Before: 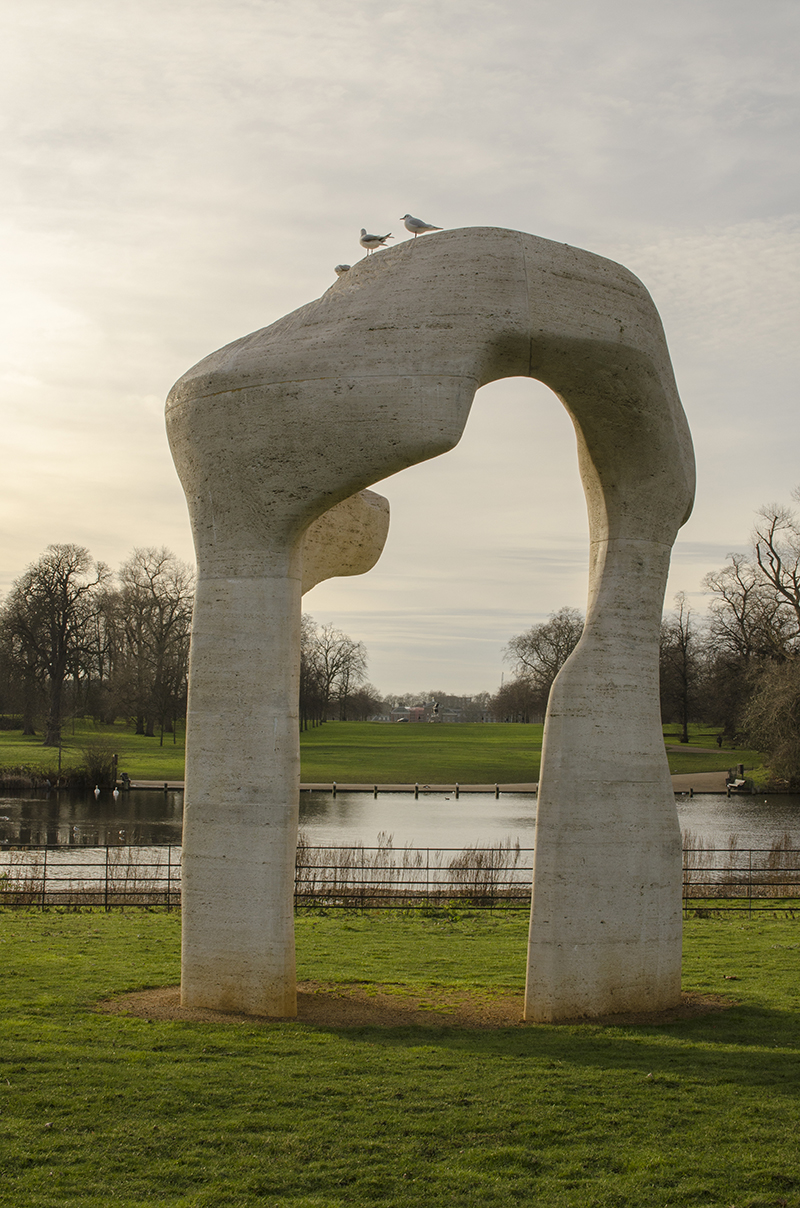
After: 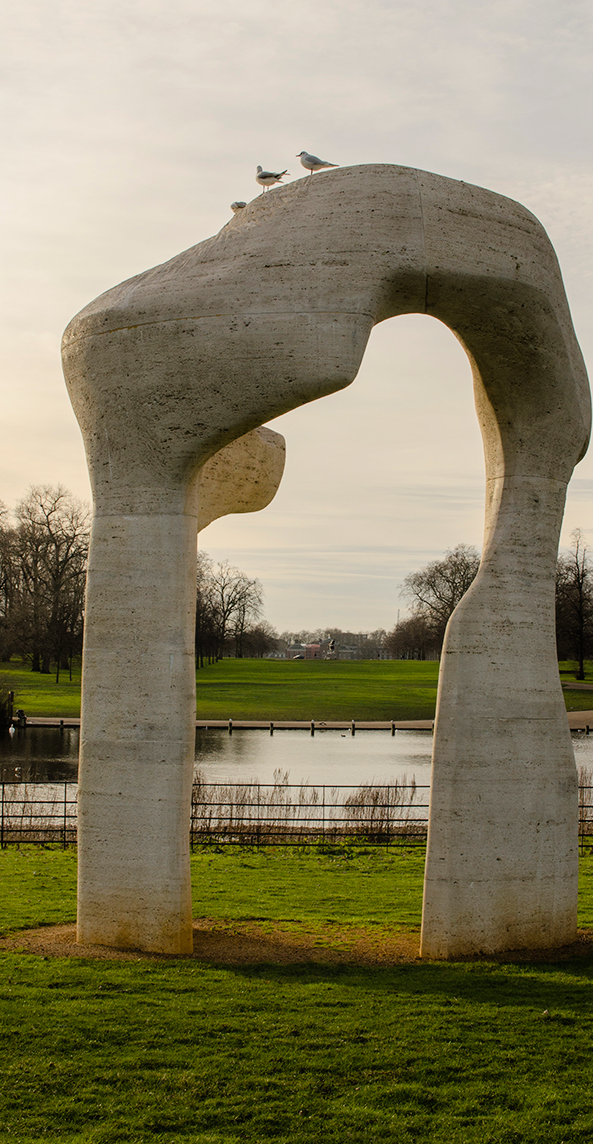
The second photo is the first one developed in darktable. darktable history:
color balance: output saturation 110%
crop and rotate: left 13.15%, top 5.251%, right 12.609%
local contrast: mode bilateral grid, contrast 100, coarseness 100, detail 91%, midtone range 0.2
filmic rgb: black relative exposure -8.07 EV, white relative exposure 3 EV, hardness 5.35, contrast 1.25
tone equalizer: on, module defaults
